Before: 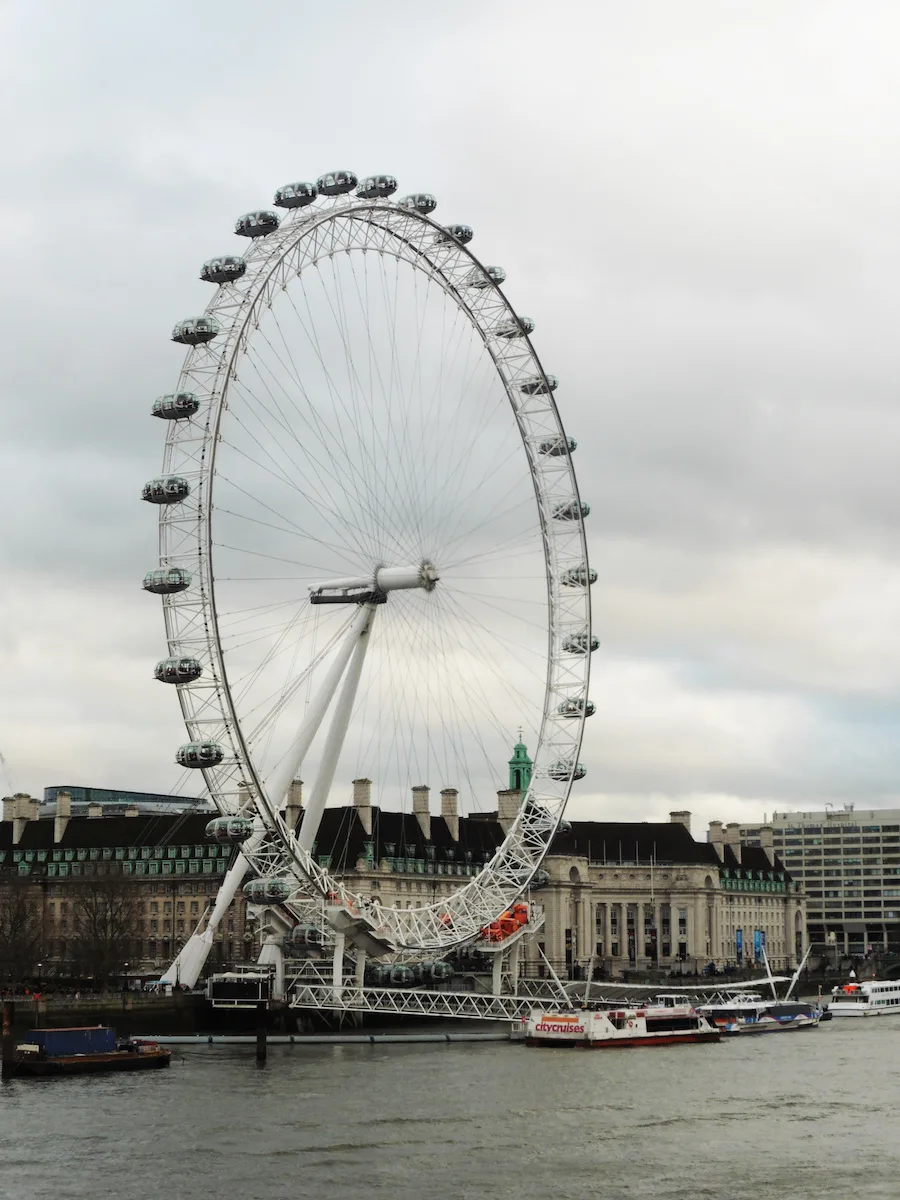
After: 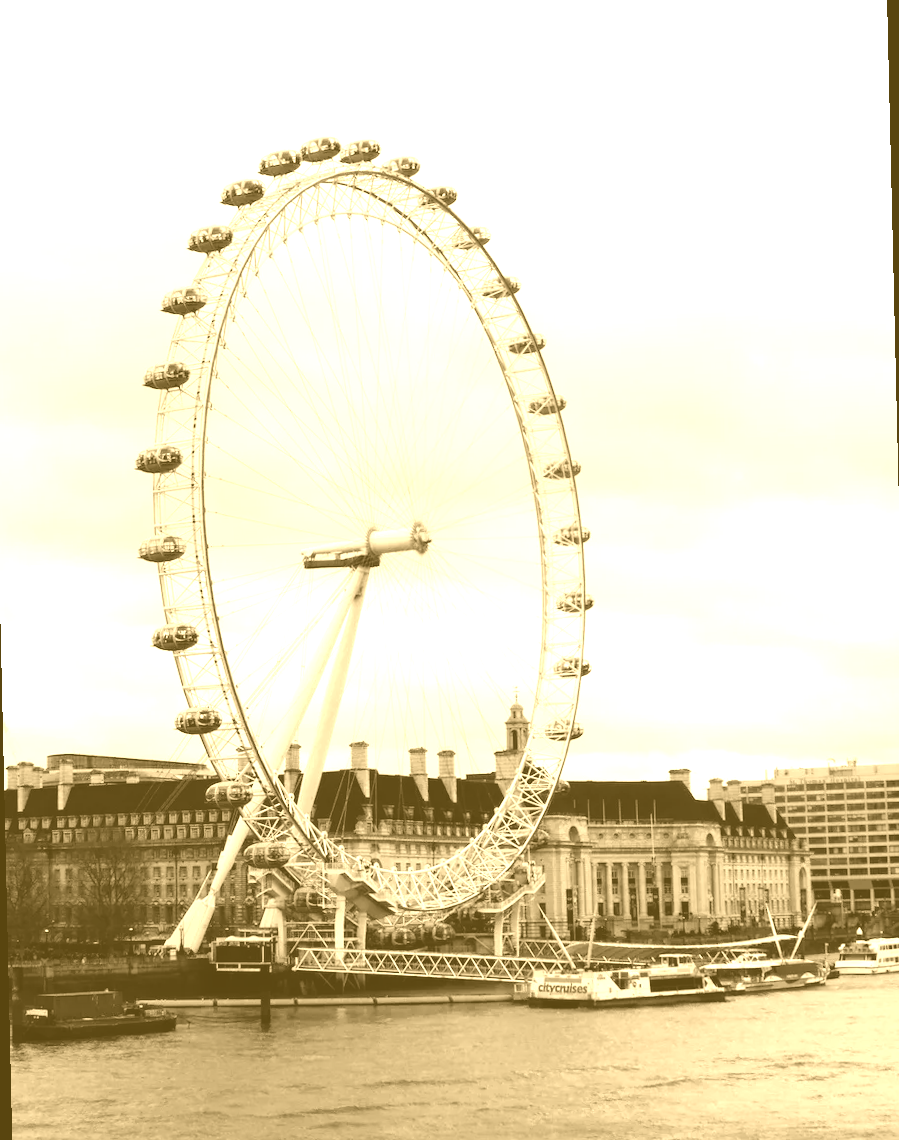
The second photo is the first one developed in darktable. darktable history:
rotate and perspective: rotation -1.32°, lens shift (horizontal) -0.031, crop left 0.015, crop right 0.985, crop top 0.047, crop bottom 0.982
colorize: hue 36°, source mix 100%
color balance: contrast 10%
